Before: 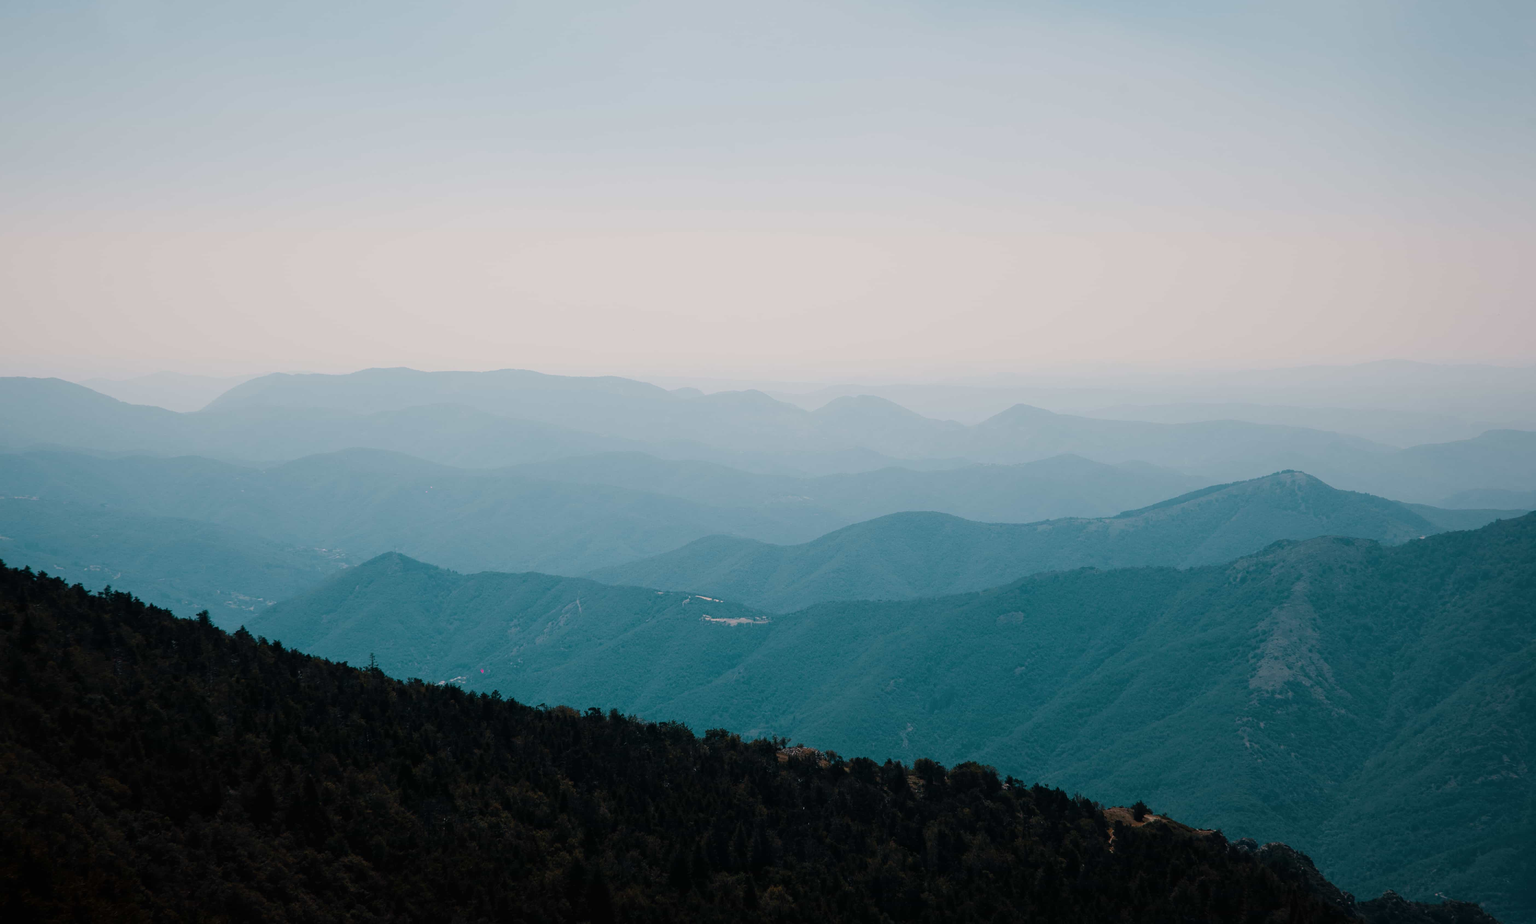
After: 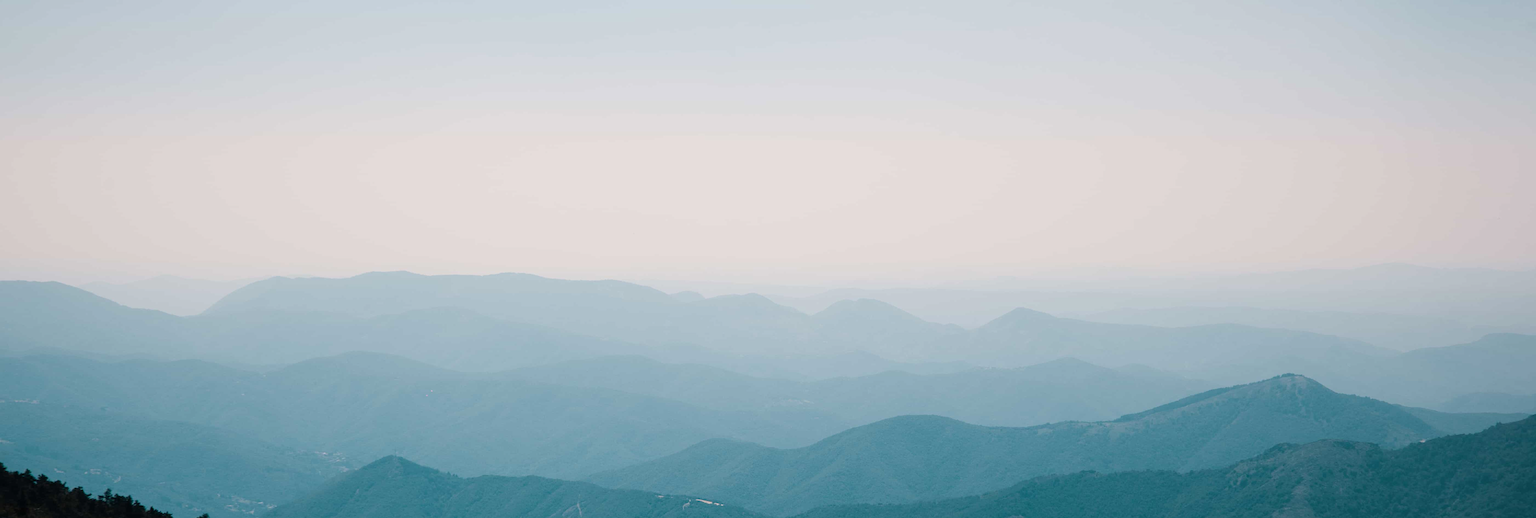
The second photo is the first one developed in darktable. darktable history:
crop and rotate: top 10.473%, bottom 33.379%
exposure: exposure 0.203 EV, compensate highlight preservation false
